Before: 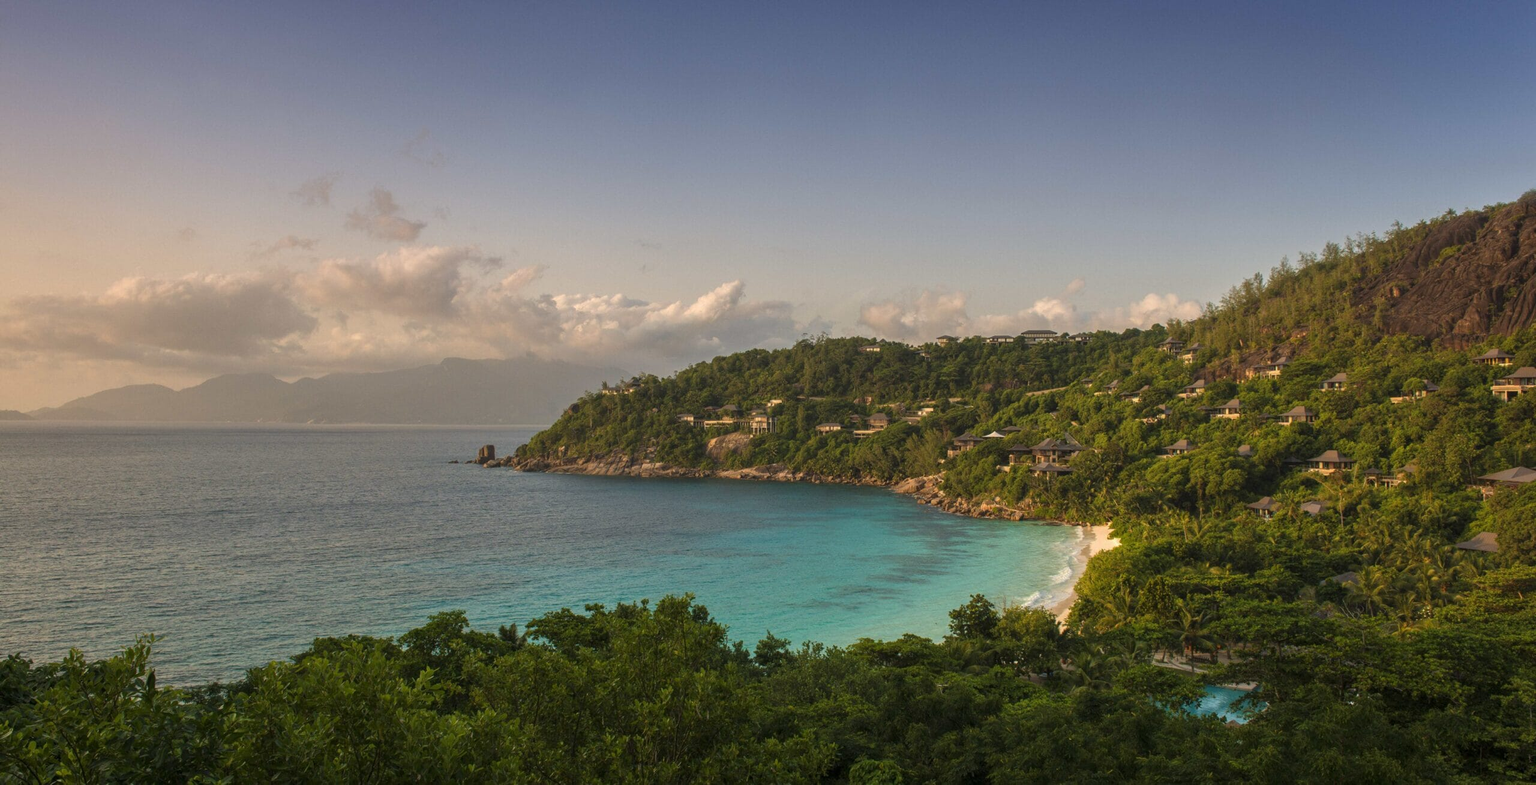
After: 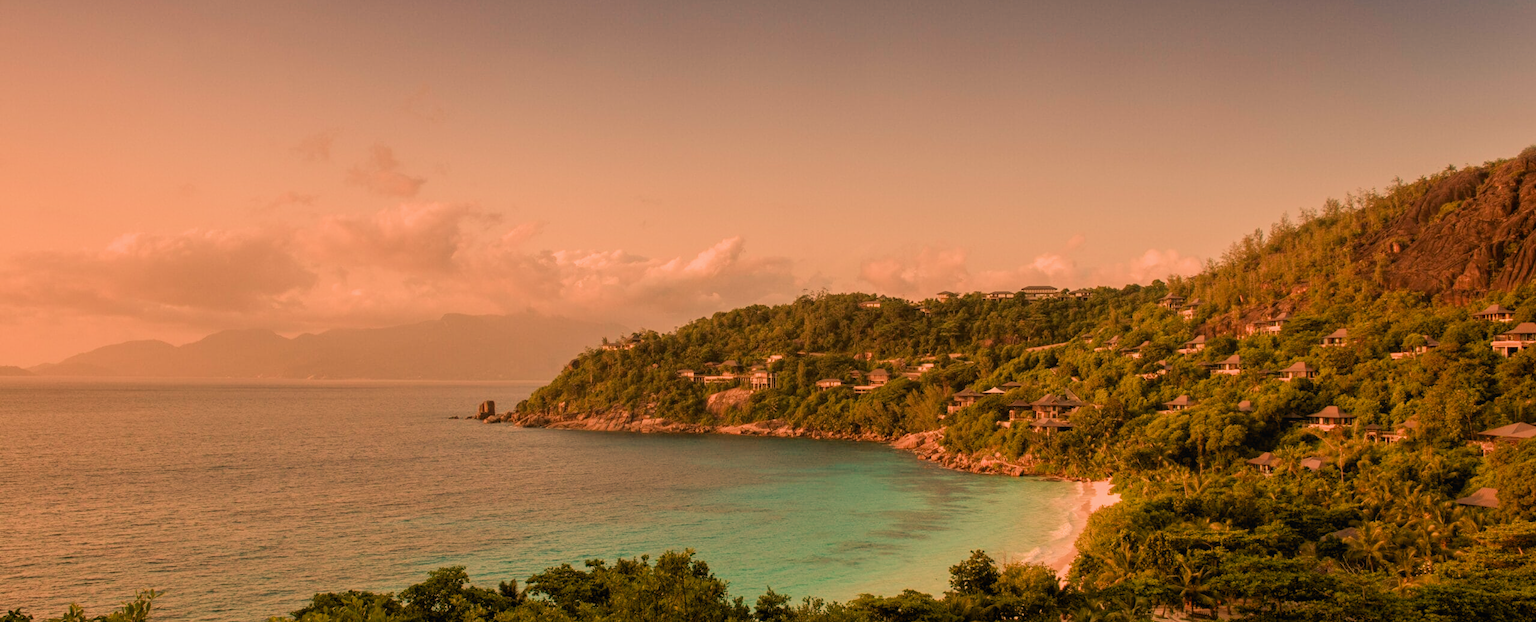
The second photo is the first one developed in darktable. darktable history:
local contrast: mode bilateral grid, contrast 100, coarseness 100, detail 91%, midtone range 0.2
crop and rotate: top 5.667%, bottom 14.937%
filmic rgb: black relative exposure -16 EV, white relative exposure 6.12 EV, hardness 5.22
exposure: black level correction 0.009, exposure 0.119 EV, compensate highlight preservation false
white balance: red 1.467, blue 0.684
